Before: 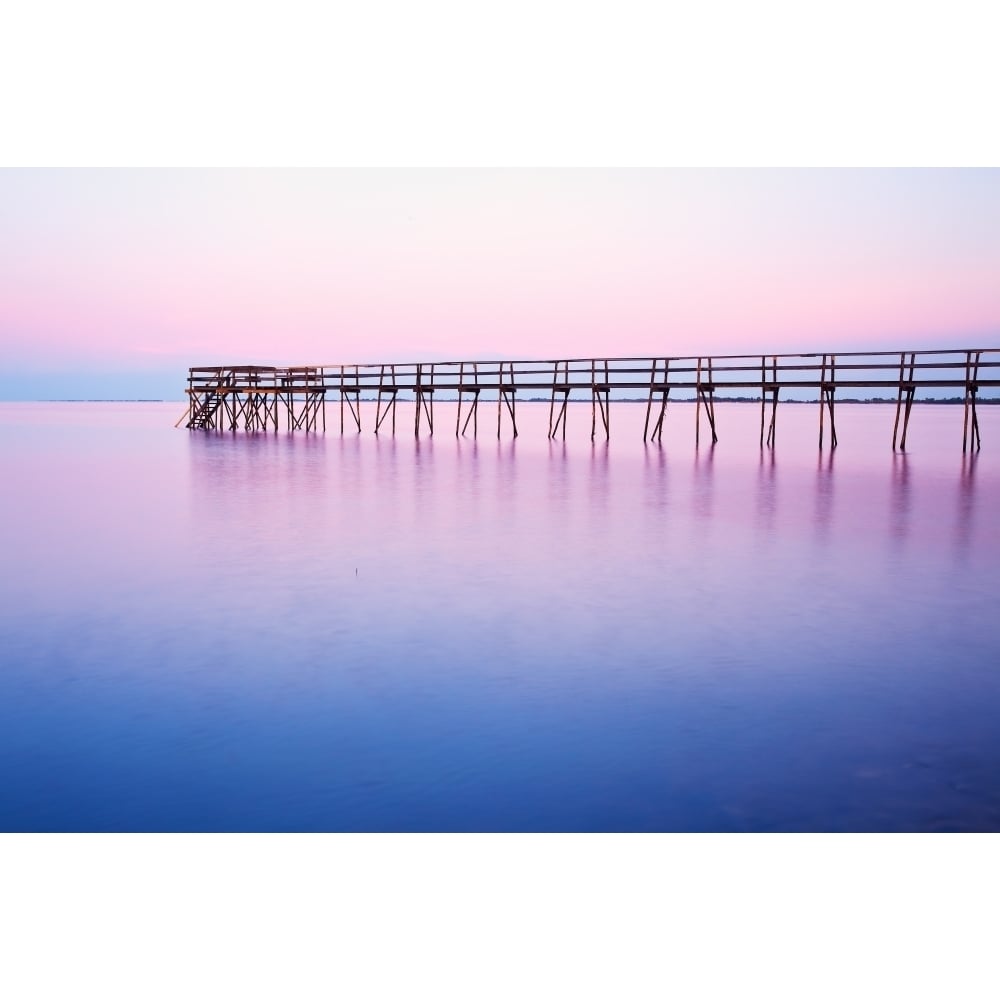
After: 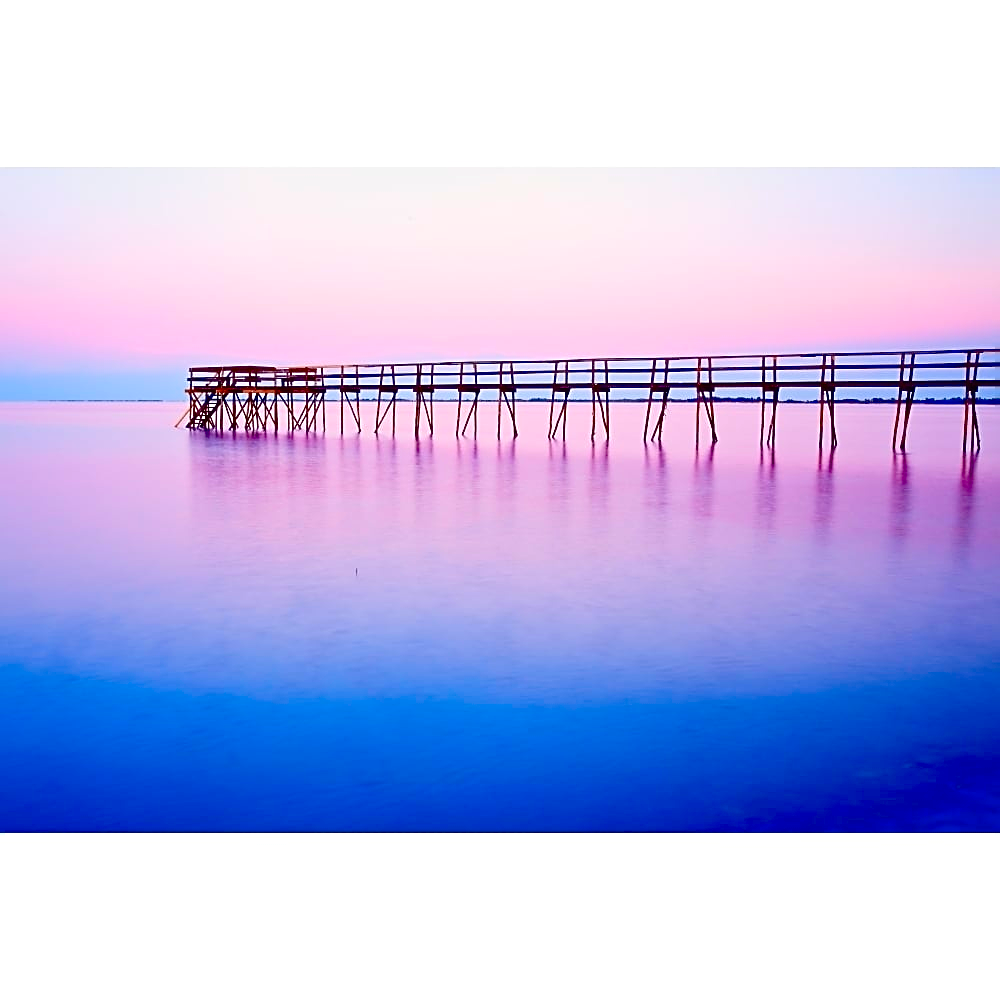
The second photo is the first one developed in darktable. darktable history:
sharpen: on, module defaults
exposure: black level correction 0.047, exposure 0.013 EV, compensate highlight preservation false
contrast brightness saturation: saturation 0.494
